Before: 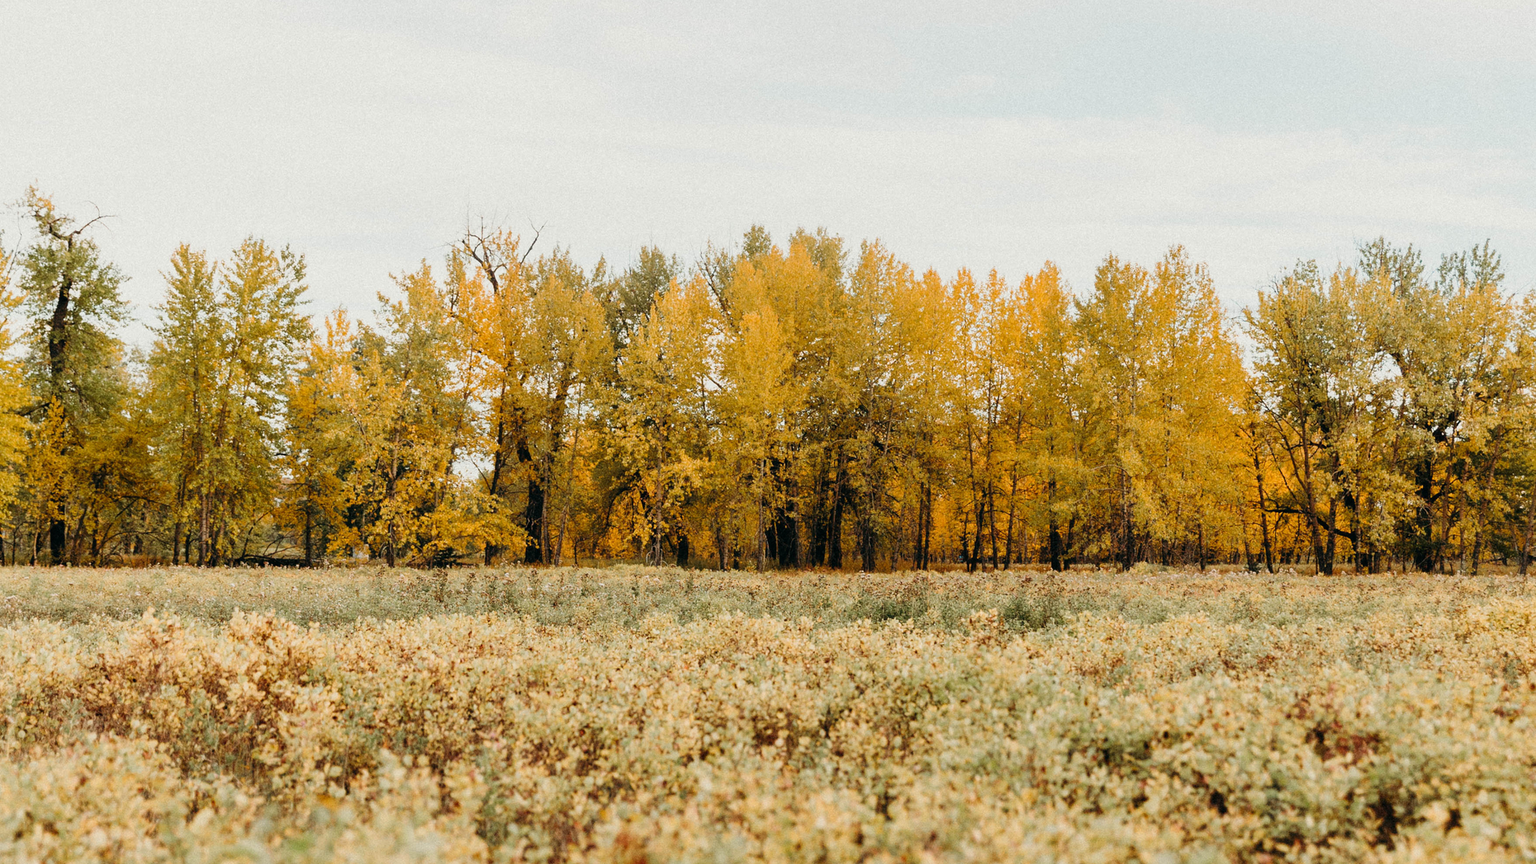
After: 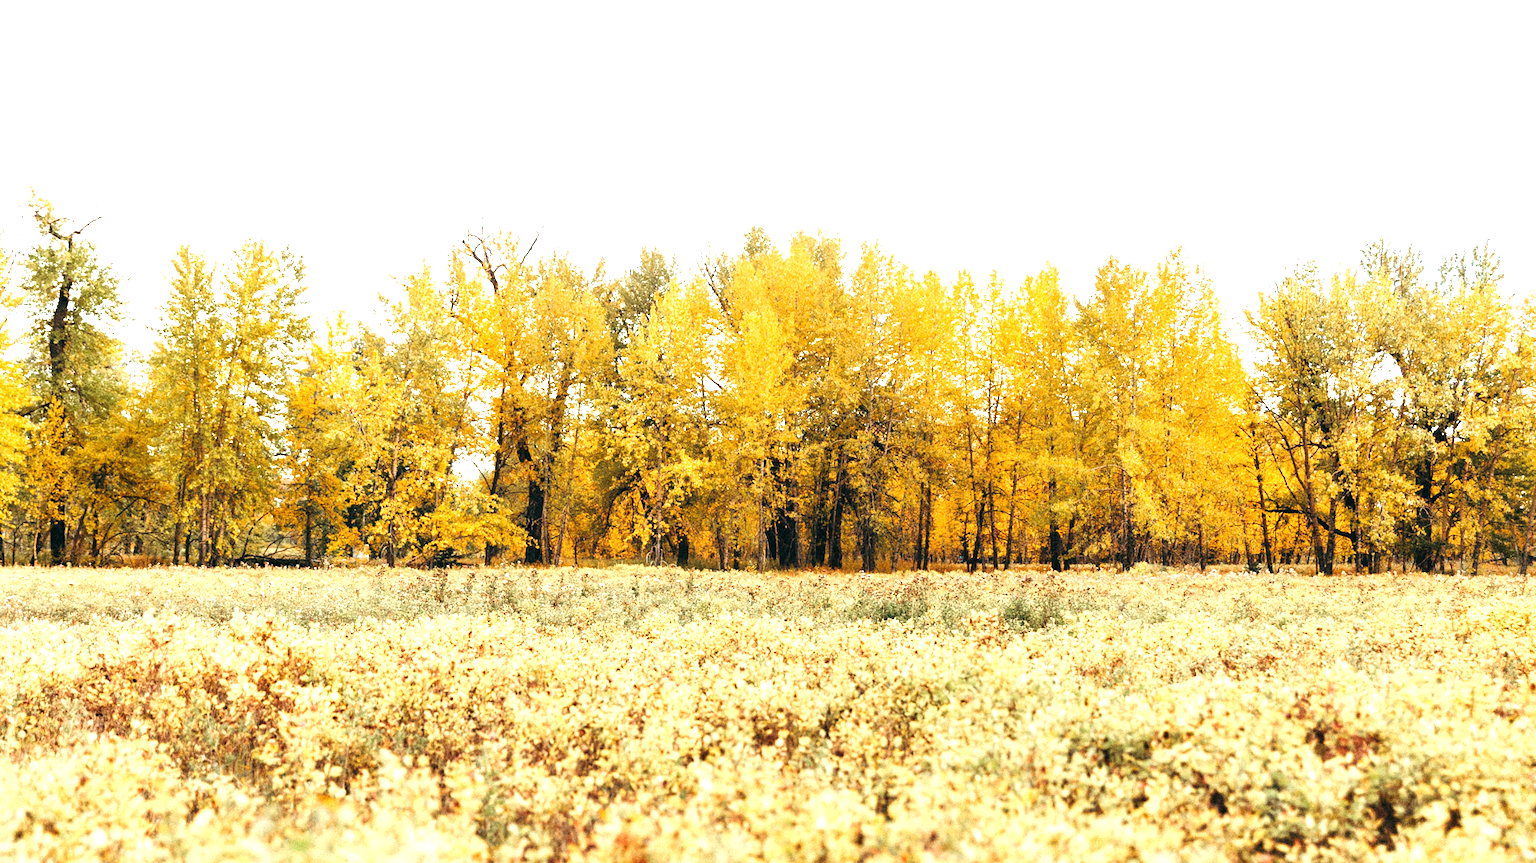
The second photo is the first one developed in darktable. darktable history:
crop: bottom 0.071%
exposure: black level correction 0, exposure 1.2 EV, compensate exposure bias true, compensate highlight preservation false
